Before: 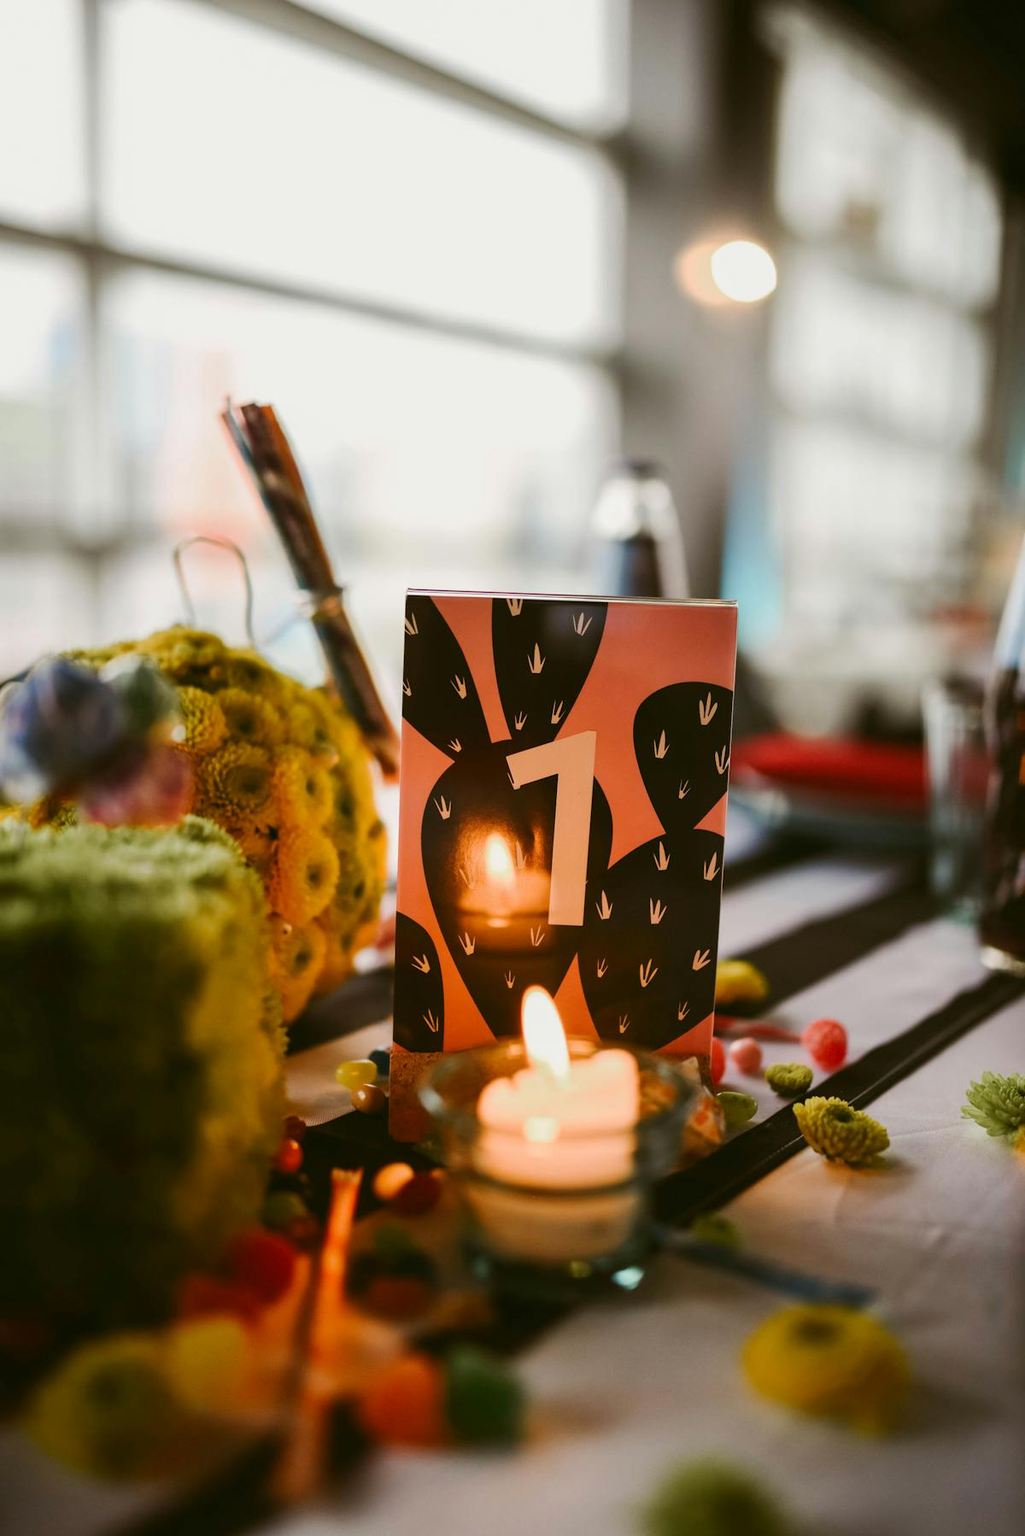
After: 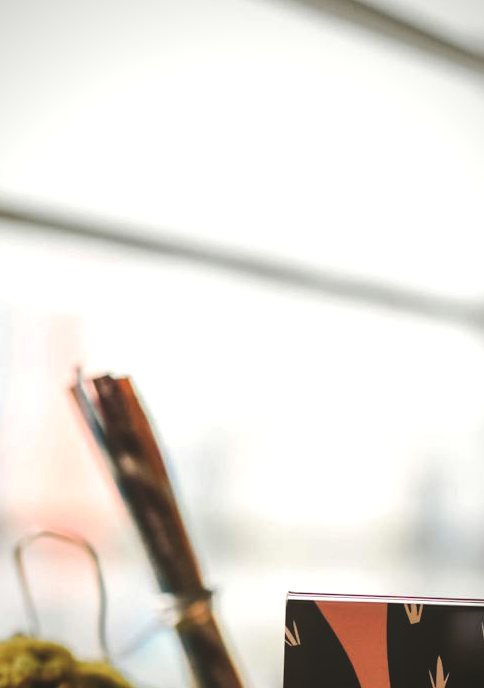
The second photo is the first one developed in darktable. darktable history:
local contrast: highlights 103%, shadows 99%, detail 120%, midtone range 0.2
tone equalizer: -8 EV -0.433 EV, -7 EV -0.364 EV, -6 EV -0.373 EV, -5 EV -0.249 EV, -3 EV 0.256 EV, -2 EV 0.337 EV, -1 EV 0.398 EV, +0 EV 0.397 EV, edges refinement/feathering 500, mask exposure compensation -1.57 EV, preserve details no
vignetting: fall-off radius 61.08%, saturation -0.02
crop: left 15.751%, top 5.44%, right 43.848%, bottom 56.262%
exposure: black level correction -0.025, exposure -0.119 EV, compensate highlight preservation false
